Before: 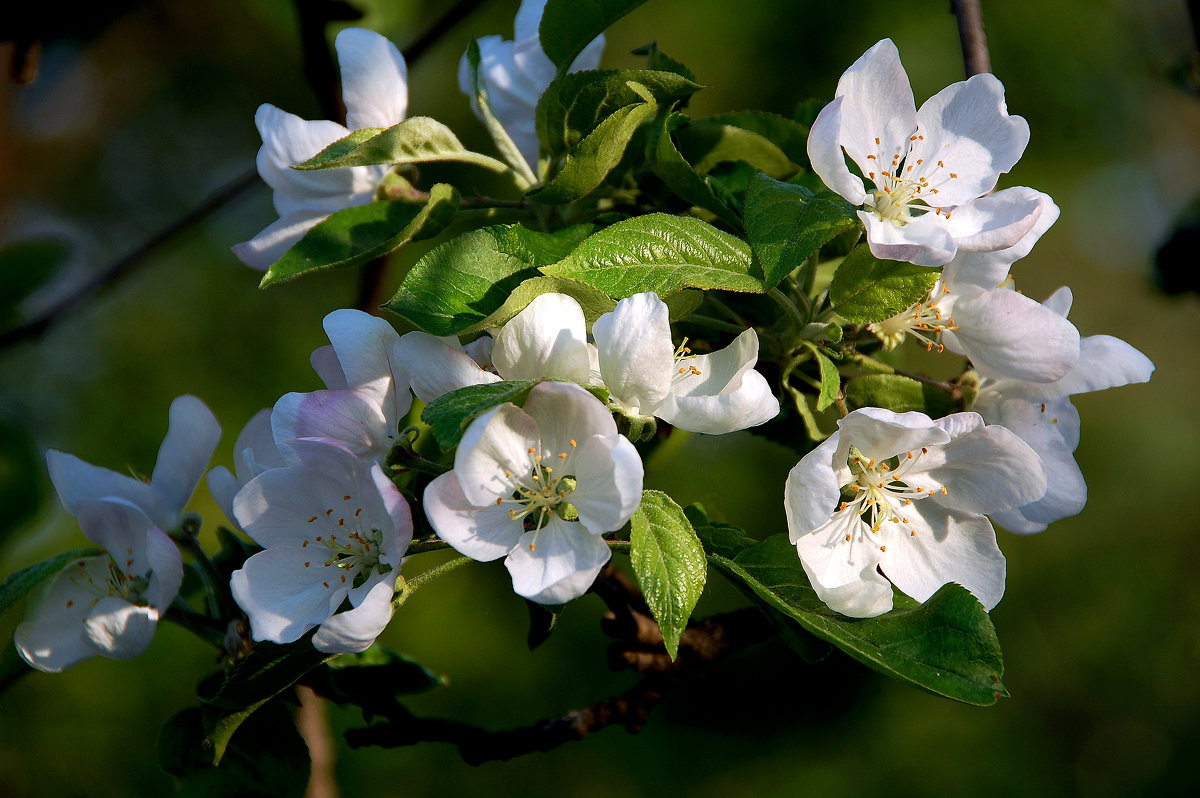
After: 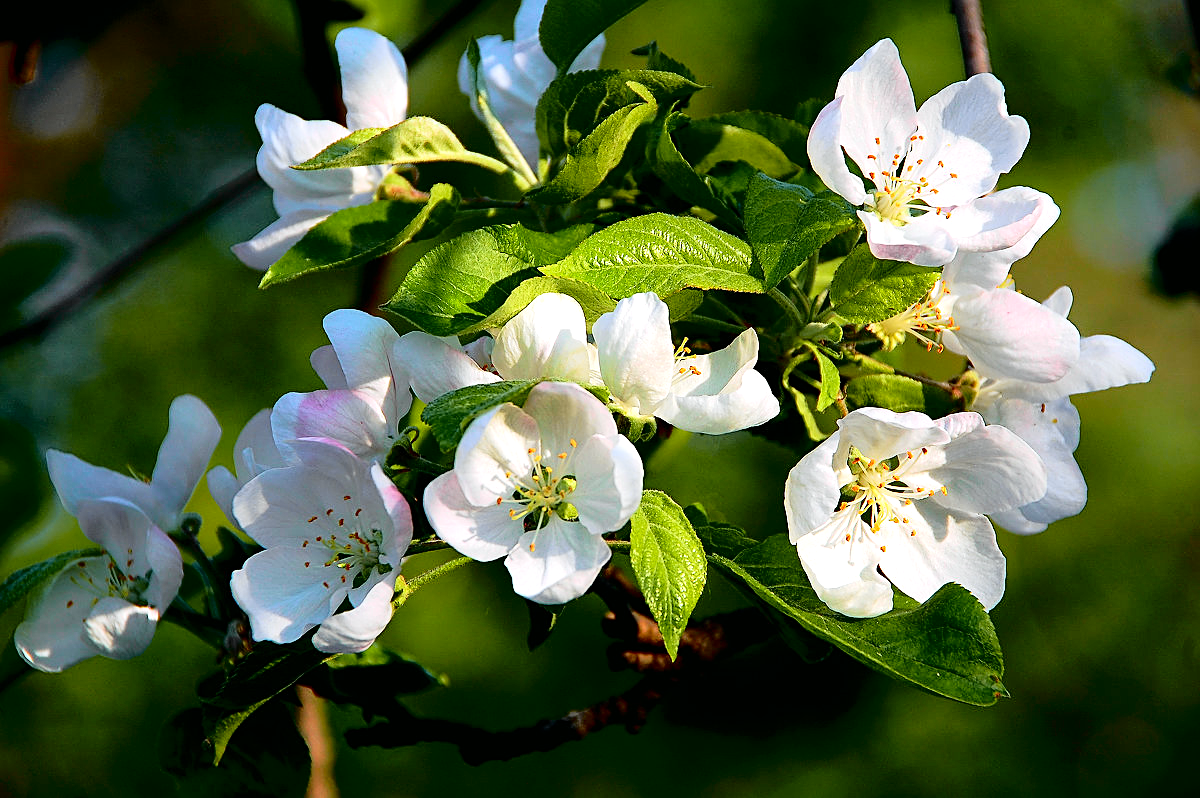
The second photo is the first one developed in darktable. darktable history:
sharpen: on, module defaults
exposure: black level correction 0, exposure 0.5 EV, compensate highlight preservation false
tone curve: curves: ch0 [(0, 0) (0.135, 0.09) (0.326, 0.386) (0.489, 0.573) (0.663, 0.749) (0.854, 0.897) (1, 0.974)]; ch1 [(0, 0) (0.366, 0.367) (0.475, 0.453) (0.494, 0.493) (0.504, 0.497) (0.544, 0.569) (0.562, 0.605) (0.622, 0.694) (1, 1)]; ch2 [(0, 0) (0.333, 0.346) (0.375, 0.375) (0.424, 0.43) (0.476, 0.492) (0.502, 0.503) (0.533, 0.534) (0.572, 0.603) (0.605, 0.656) (0.641, 0.709) (1, 1)], color space Lab, independent channels, preserve colors none
